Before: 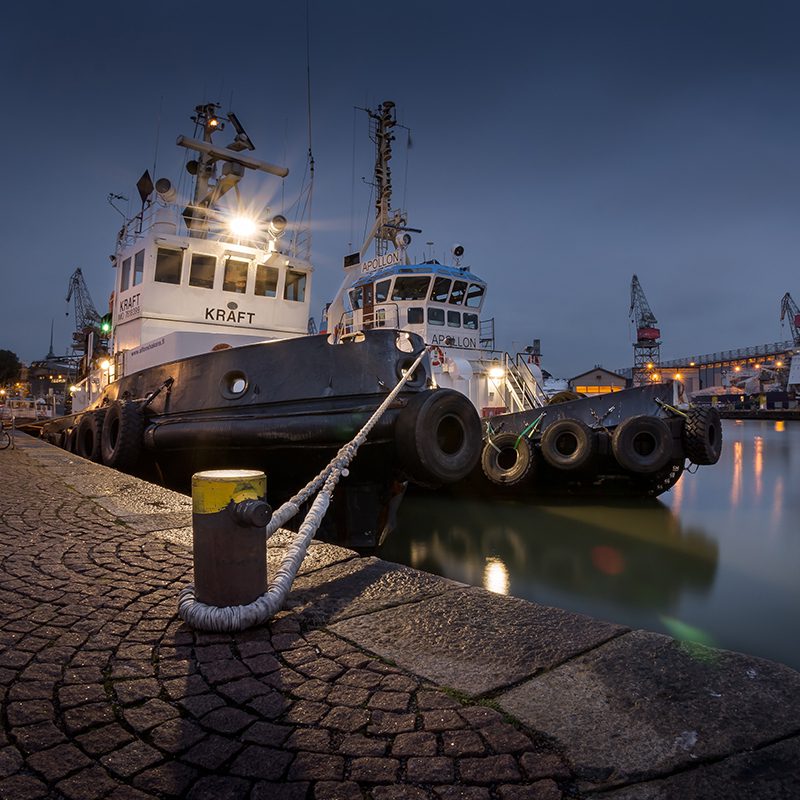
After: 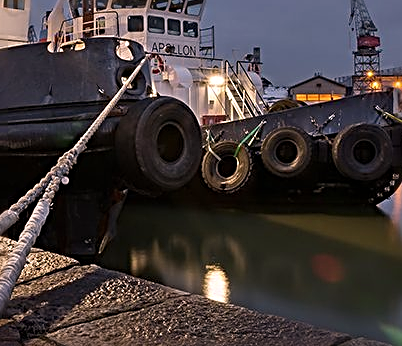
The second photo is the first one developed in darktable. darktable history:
crop: left 35.03%, top 36.625%, right 14.663%, bottom 20.057%
color correction: highlights a* 7.34, highlights b* 4.37
sharpen: radius 3.025, amount 0.757
